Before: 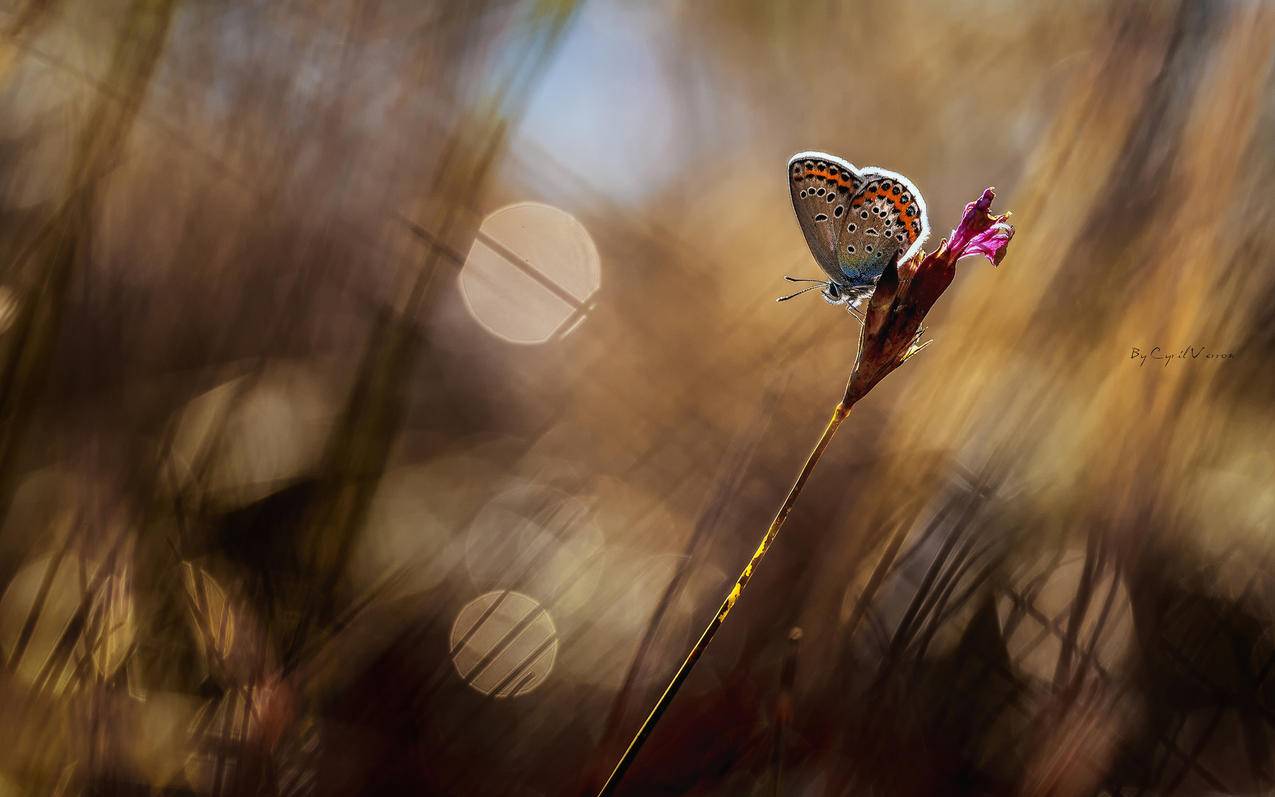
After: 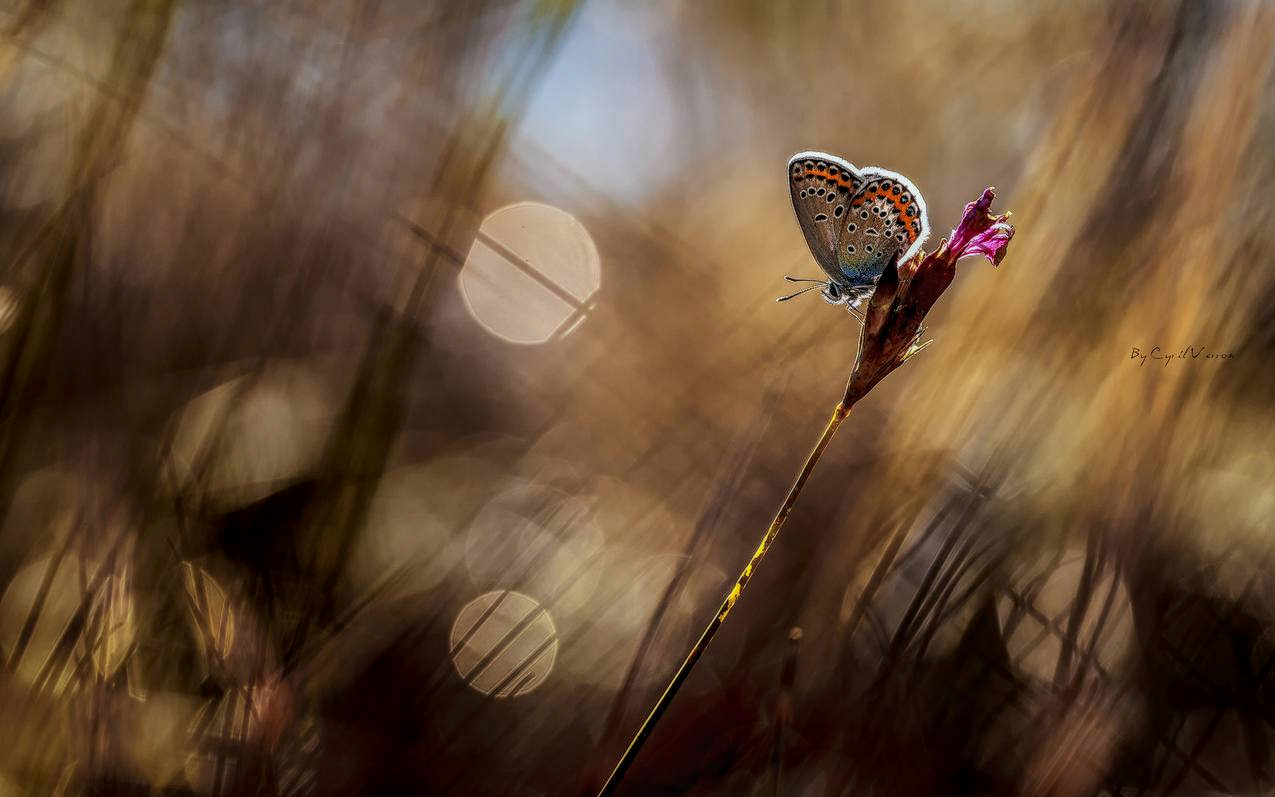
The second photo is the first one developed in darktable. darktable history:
local contrast: on, module defaults
exposure: exposure -0.154 EV, compensate exposure bias true, compensate highlight preservation false
